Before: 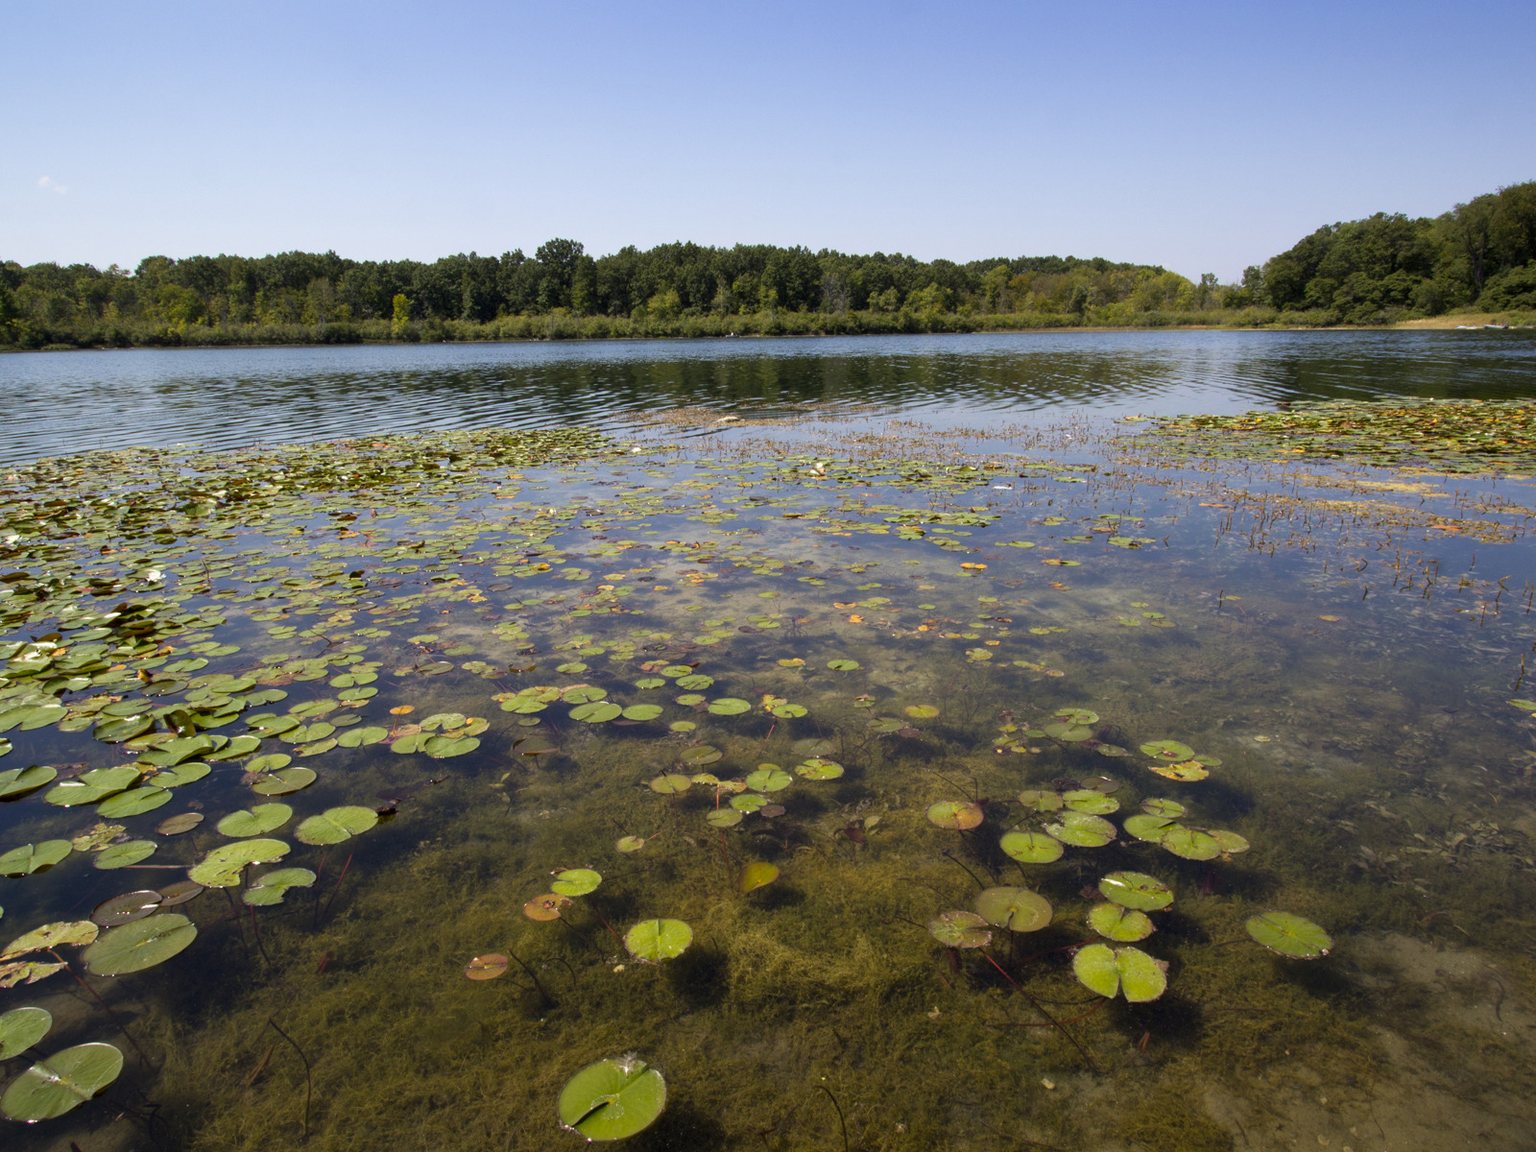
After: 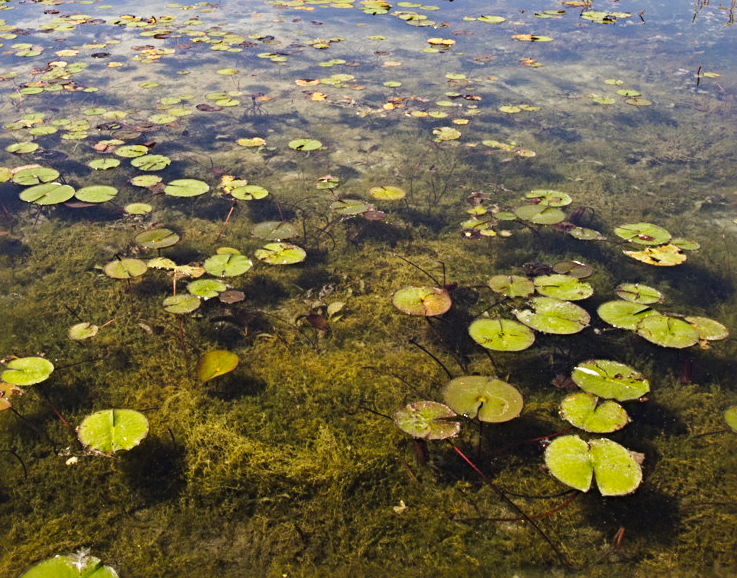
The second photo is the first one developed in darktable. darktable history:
crop: left 35.853%, top 45.748%, right 18.065%, bottom 6.038%
sharpen: radius 4.921
tone curve: curves: ch0 [(0, 0.023) (0.103, 0.087) (0.277, 0.28) (0.46, 0.554) (0.569, 0.68) (0.735, 0.843) (0.994, 0.984)]; ch1 [(0, 0) (0.324, 0.285) (0.456, 0.438) (0.488, 0.497) (0.512, 0.503) (0.535, 0.535) (0.599, 0.606) (0.715, 0.738) (1, 1)]; ch2 [(0, 0) (0.369, 0.388) (0.449, 0.431) (0.478, 0.471) (0.502, 0.503) (0.55, 0.553) (0.603, 0.602) (0.656, 0.713) (1, 1)], preserve colors none
exposure: exposure 0.125 EV, compensate highlight preservation false
